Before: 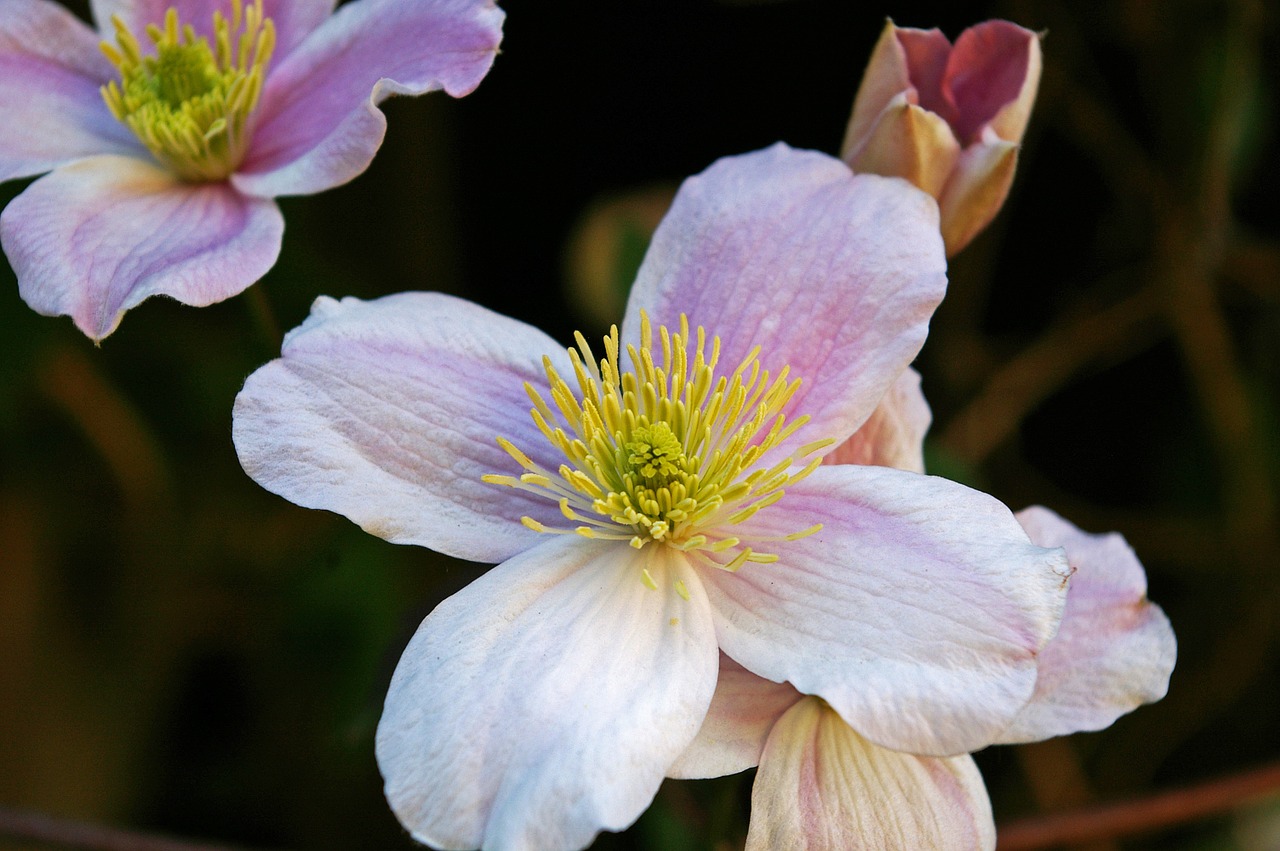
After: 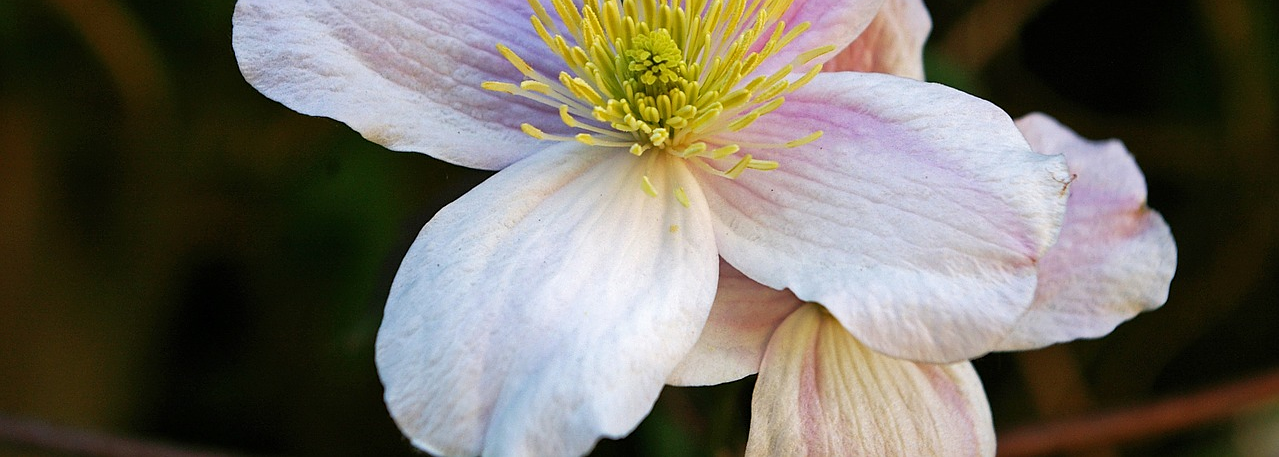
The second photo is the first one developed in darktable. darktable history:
sharpen: amount 0.2
crop and rotate: top 46.237%
